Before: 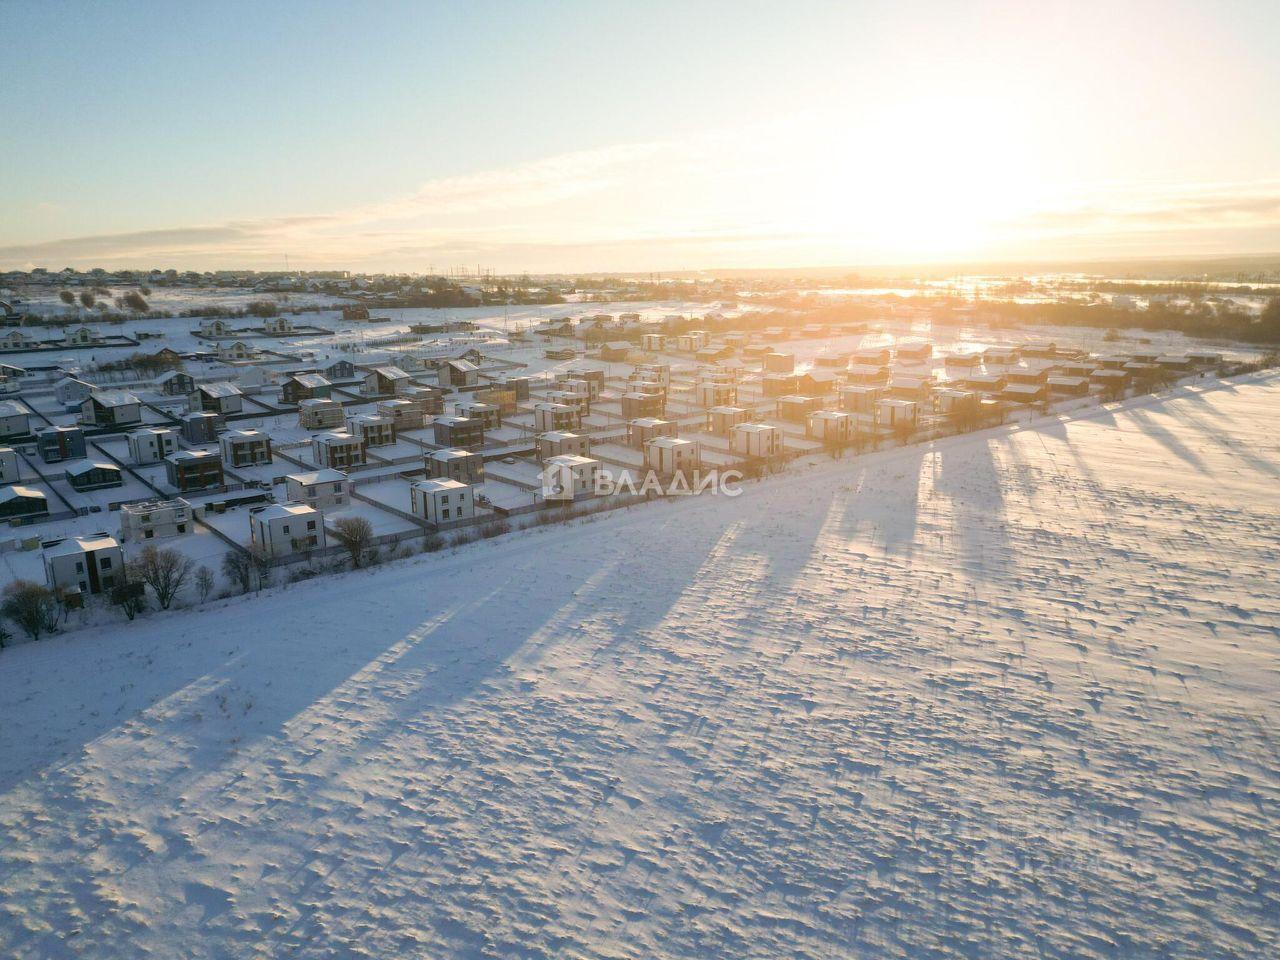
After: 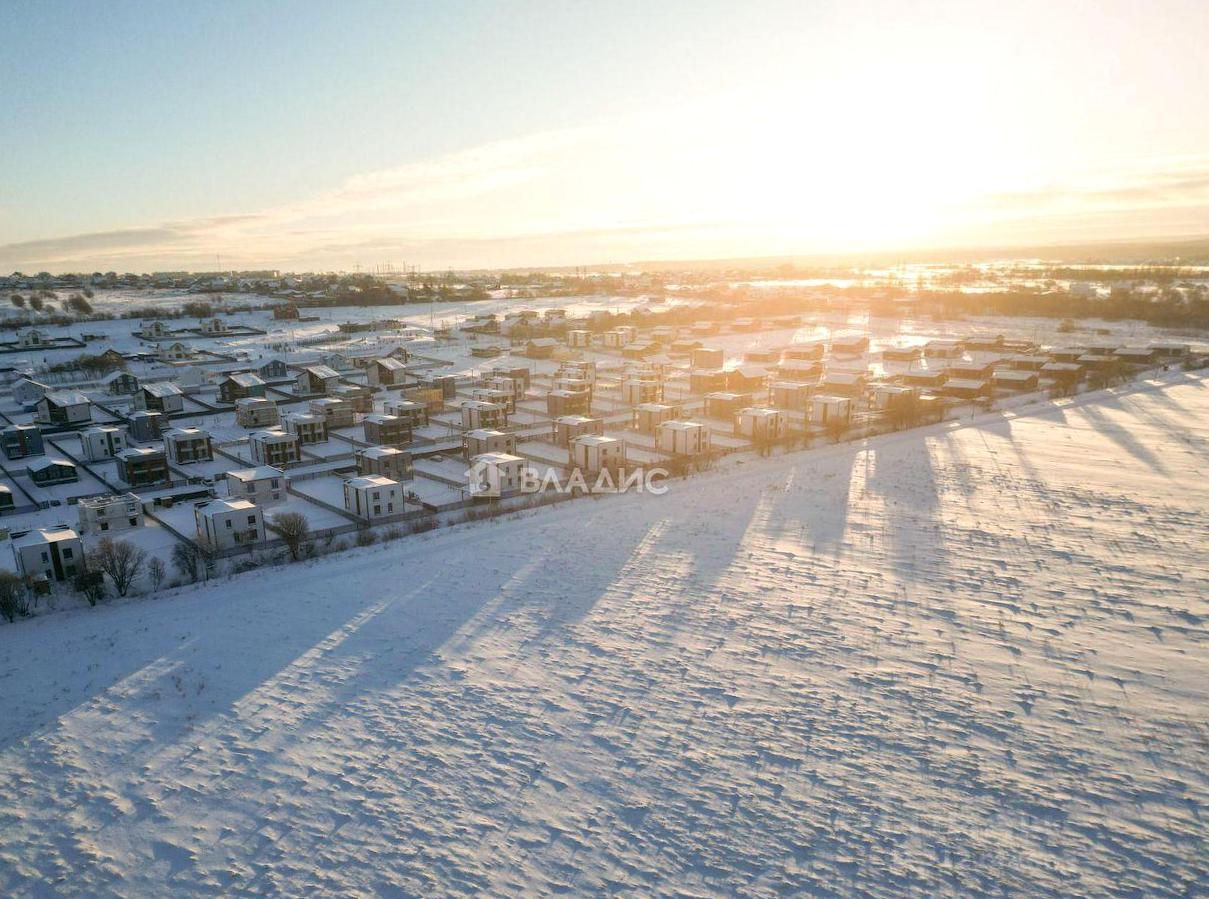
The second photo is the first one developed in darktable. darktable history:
local contrast: highlights 100%, shadows 100%, detail 120%, midtone range 0.2
rotate and perspective: rotation 0.062°, lens shift (vertical) 0.115, lens shift (horizontal) -0.133, crop left 0.047, crop right 0.94, crop top 0.061, crop bottom 0.94
